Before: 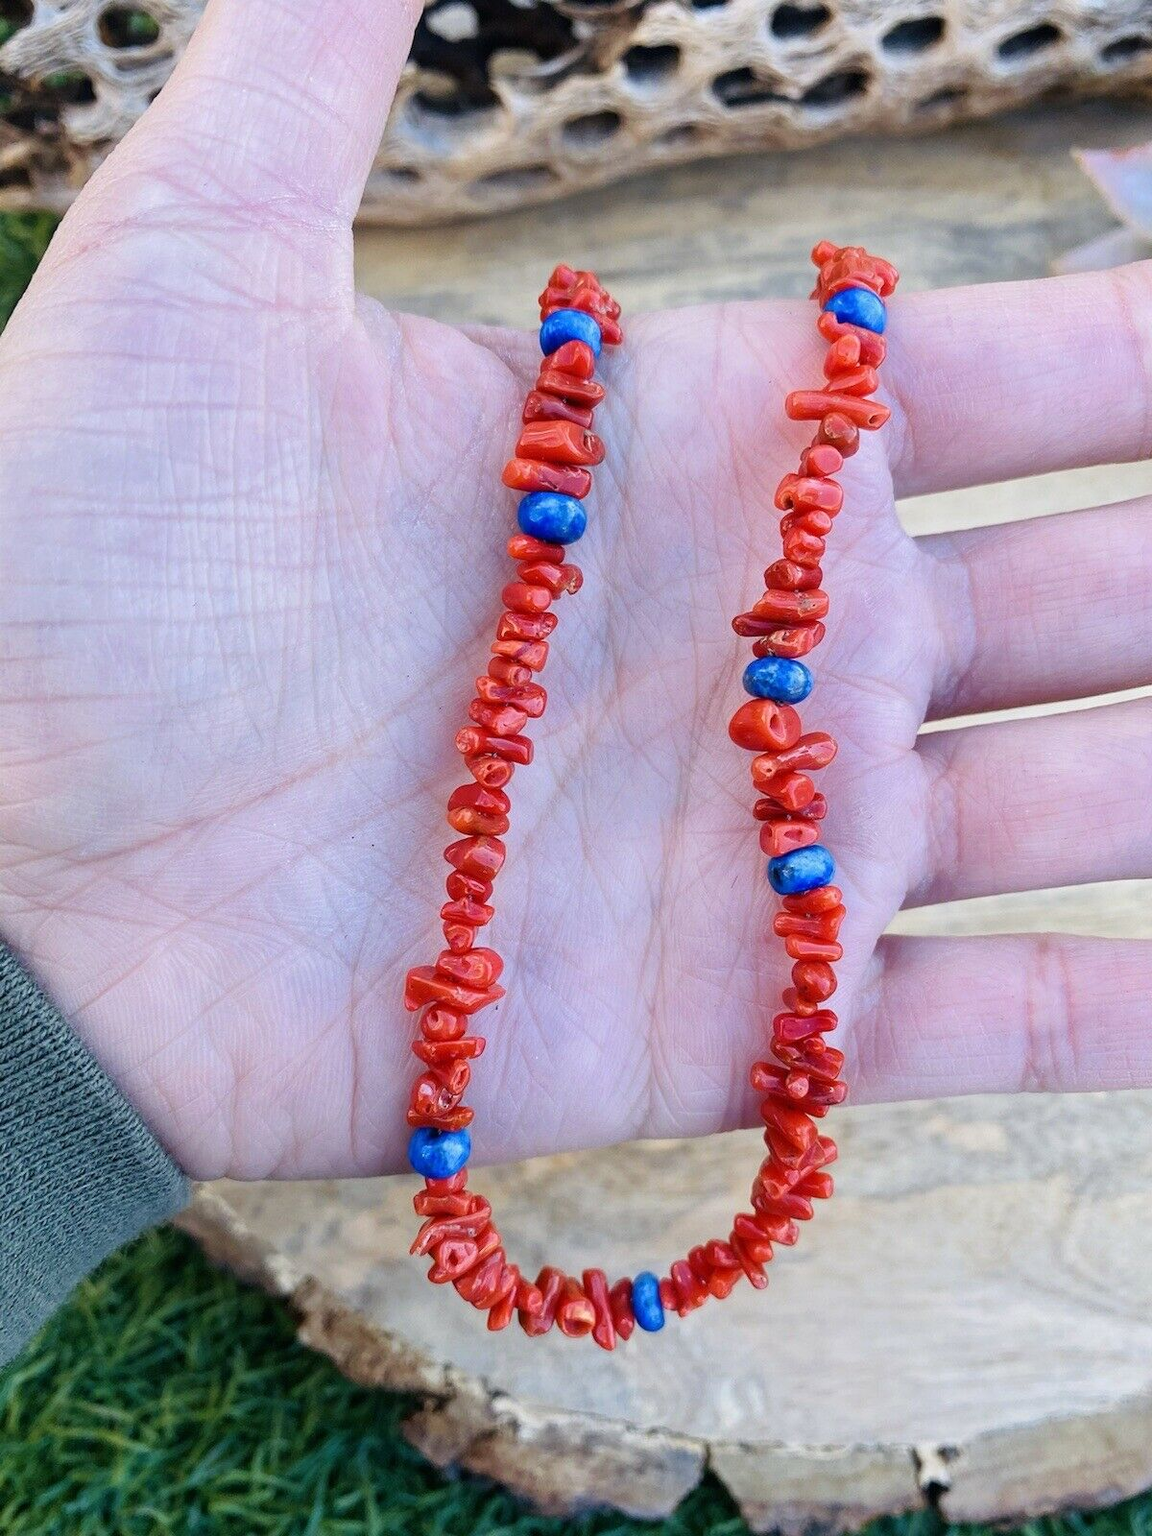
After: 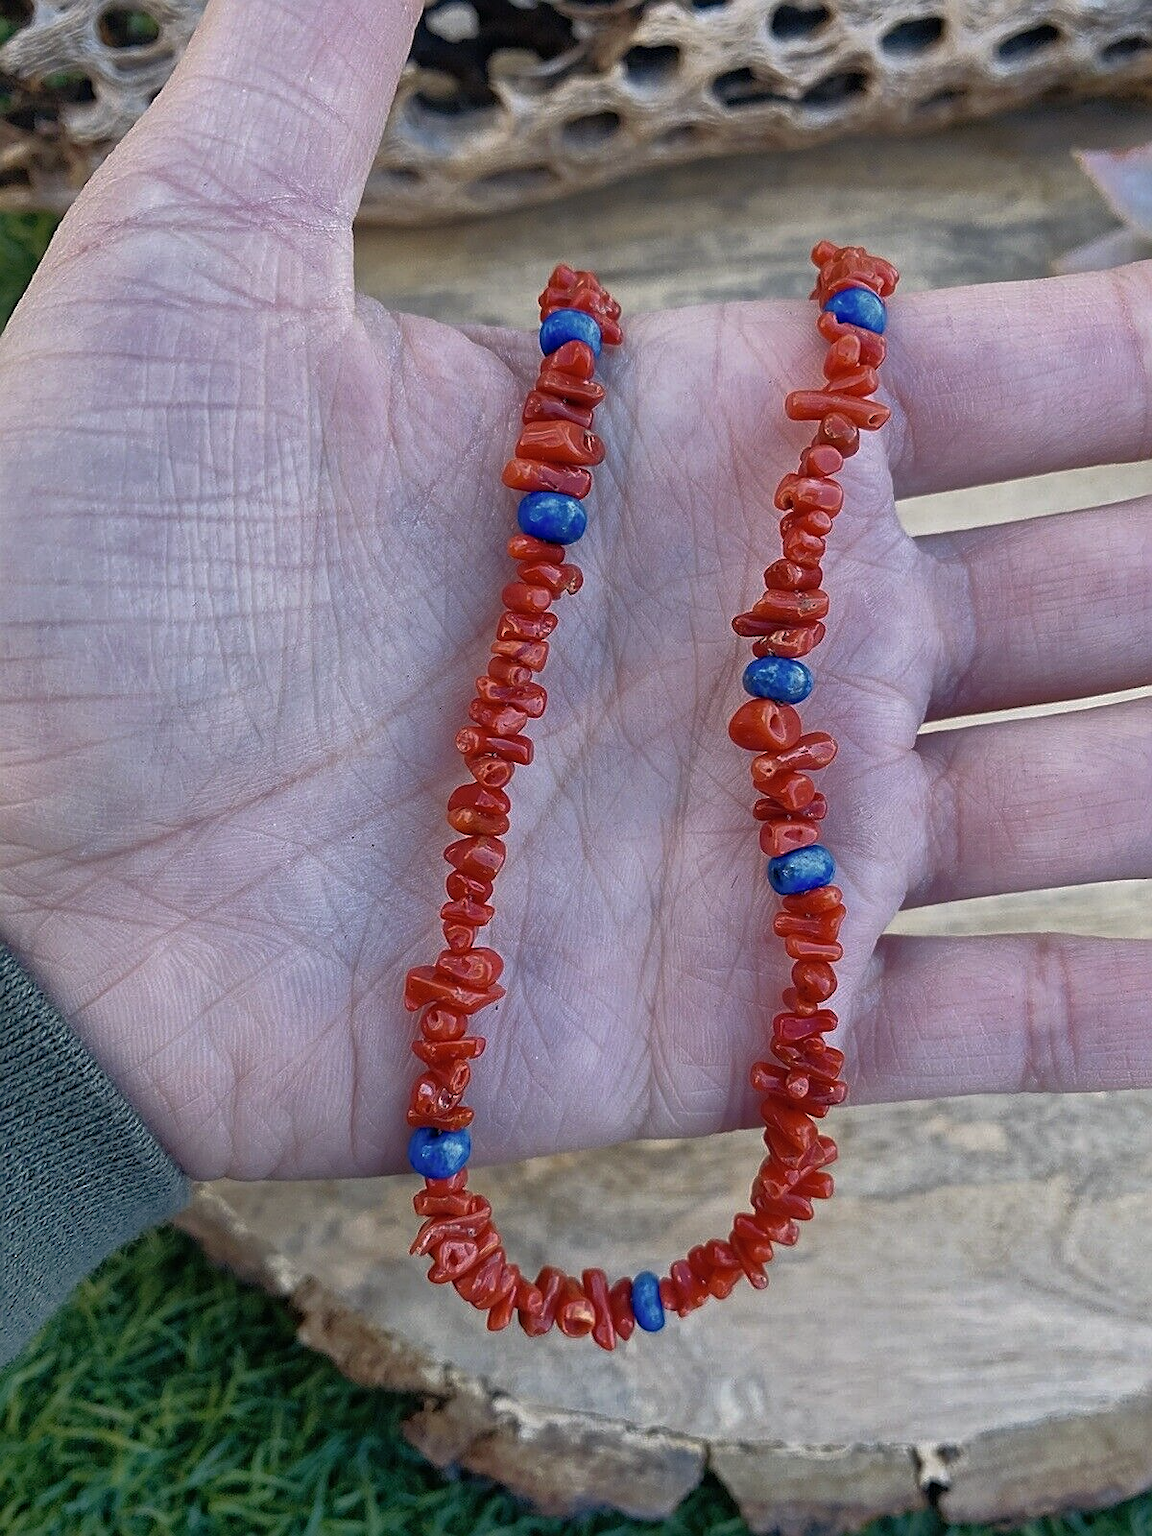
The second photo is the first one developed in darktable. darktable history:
sharpen: on, module defaults
rgb curve: curves: ch0 [(0, 0) (0.415, 0.237) (1, 1)]
color contrast: green-magenta contrast 0.84, blue-yellow contrast 0.86
shadows and highlights: on, module defaults
color correction: highlights a* 0.816, highlights b* 2.78, saturation 1.1
